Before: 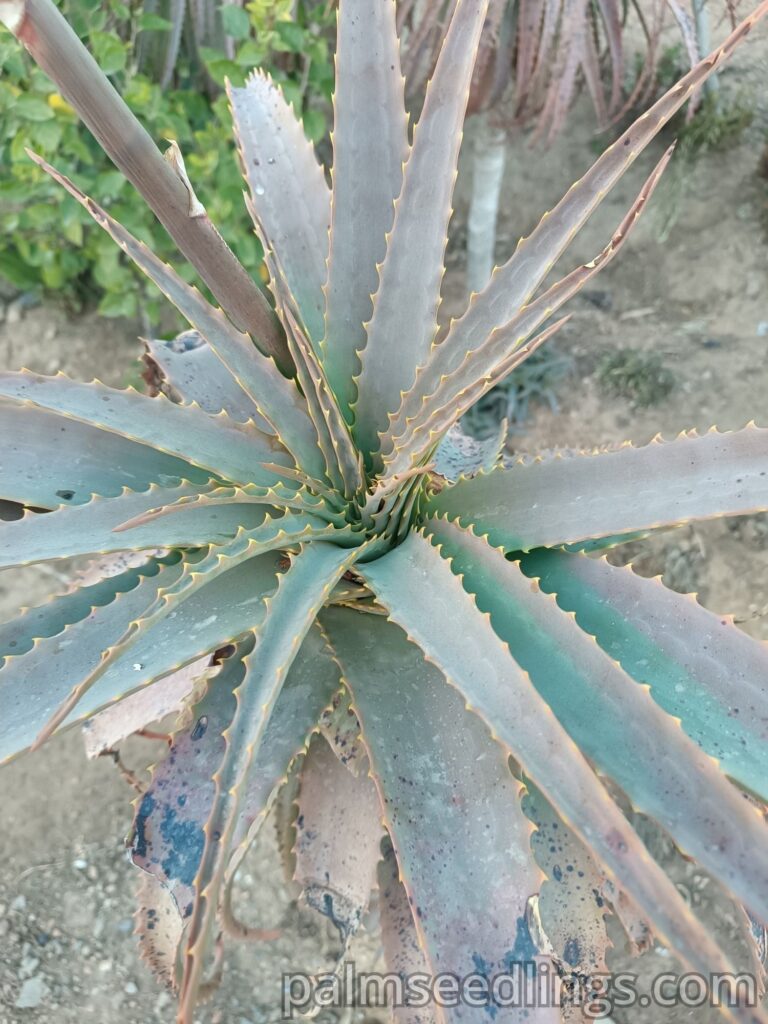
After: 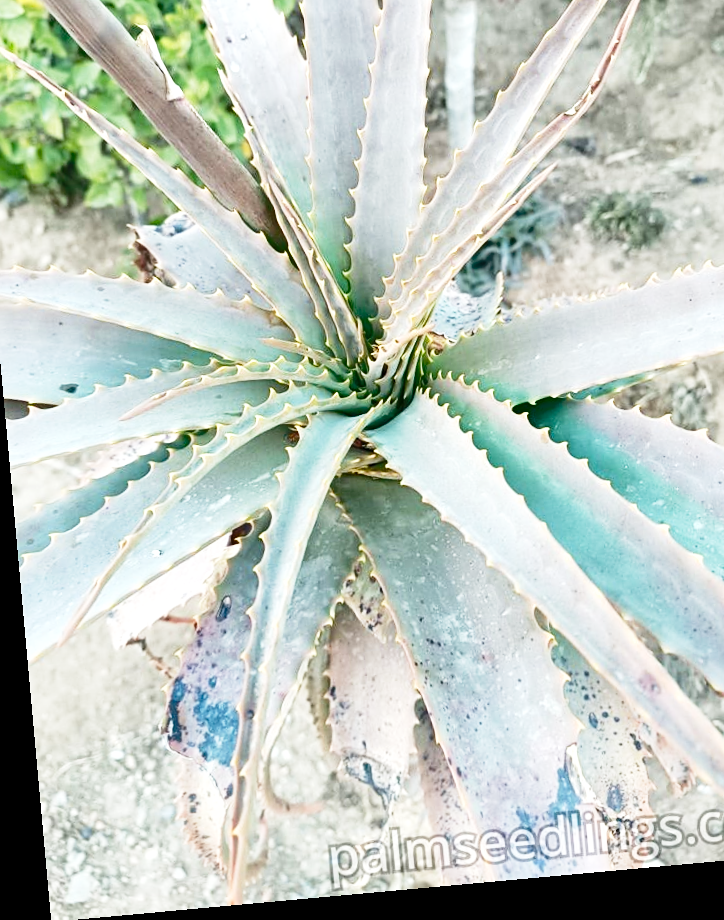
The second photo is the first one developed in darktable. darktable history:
rotate and perspective: rotation -5.2°, automatic cropping off
crop and rotate: left 4.842%, top 15.51%, right 10.668%
exposure: exposure 0.574 EV, compensate highlight preservation false
shadows and highlights: soften with gaussian
sharpen: amount 0.2
base curve: curves: ch0 [(0, 0) (0.028, 0.03) (0.121, 0.232) (0.46, 0.748) (0.859, 0.968) (1, 1)], preserve colors none
